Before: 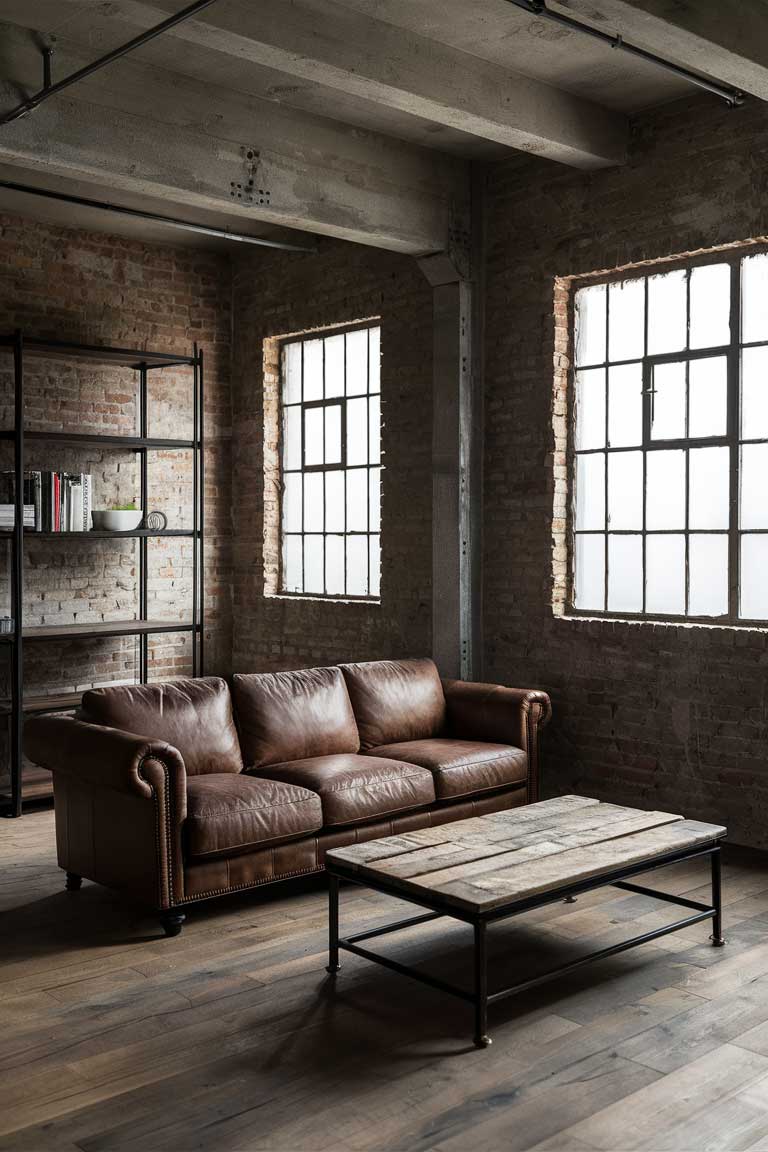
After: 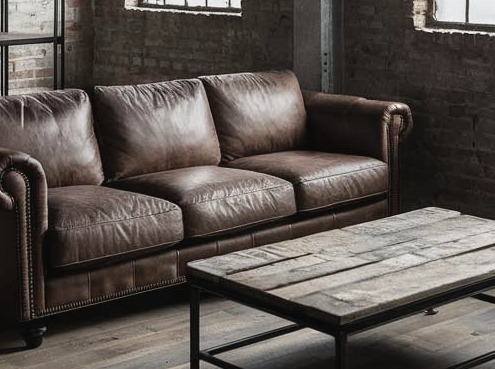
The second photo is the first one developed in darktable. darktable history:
contrast brightness saturation: contrast -0.05, saturation -0.391
crop: left 18.162%, top 51.09%, right 17.332%, bottom 16.793%
